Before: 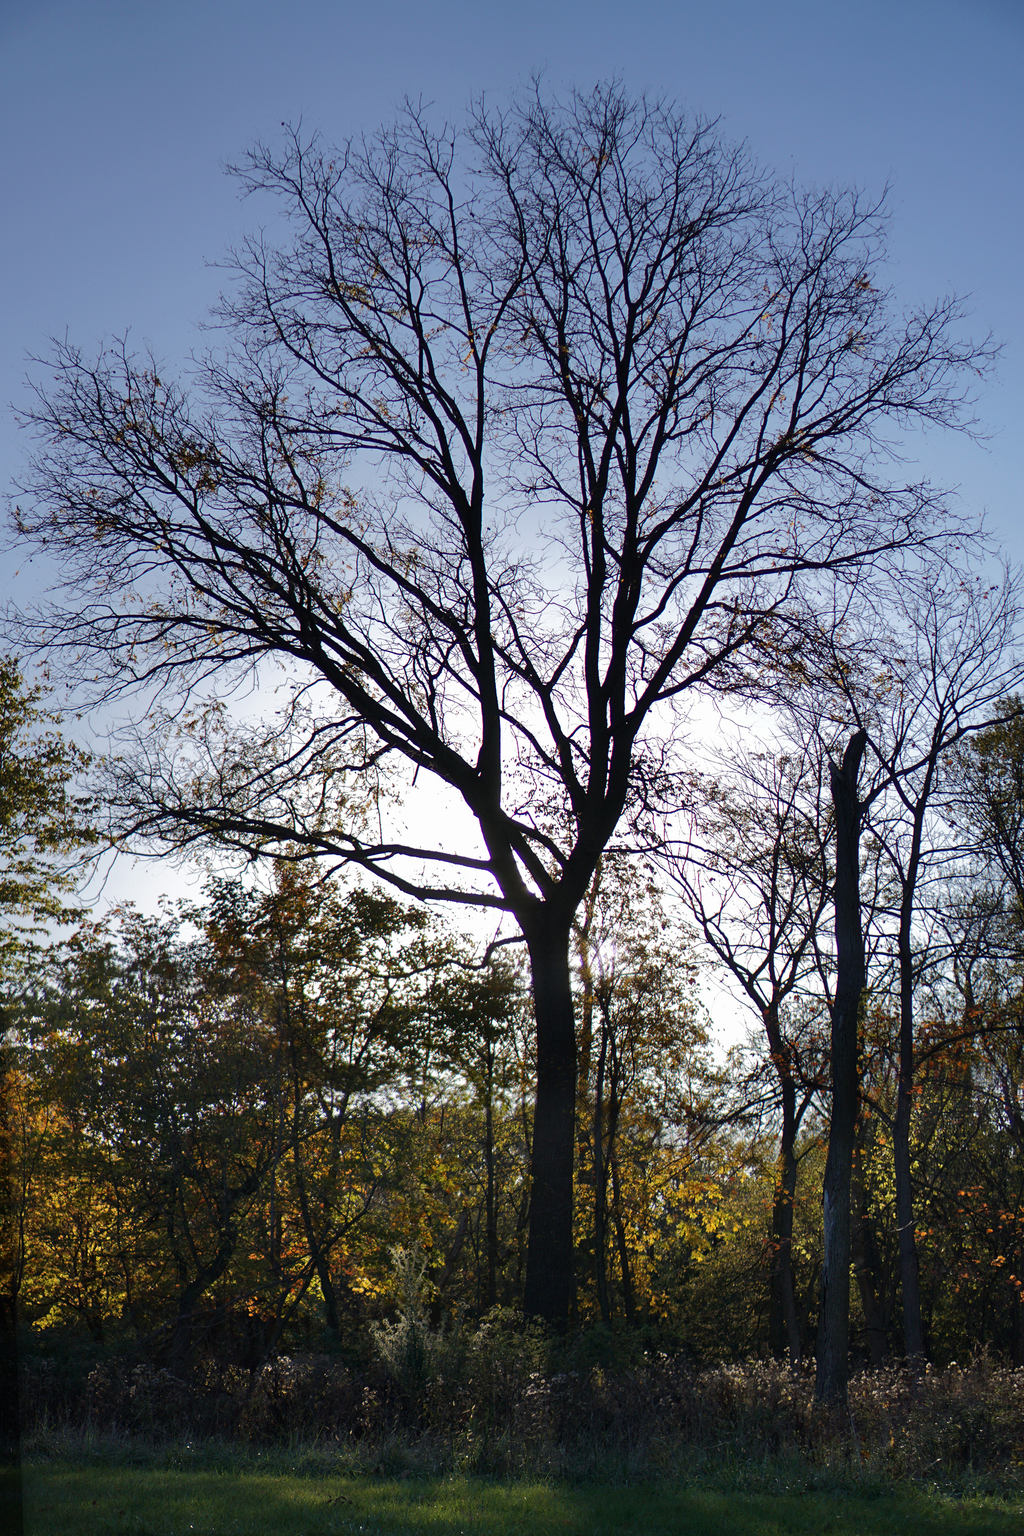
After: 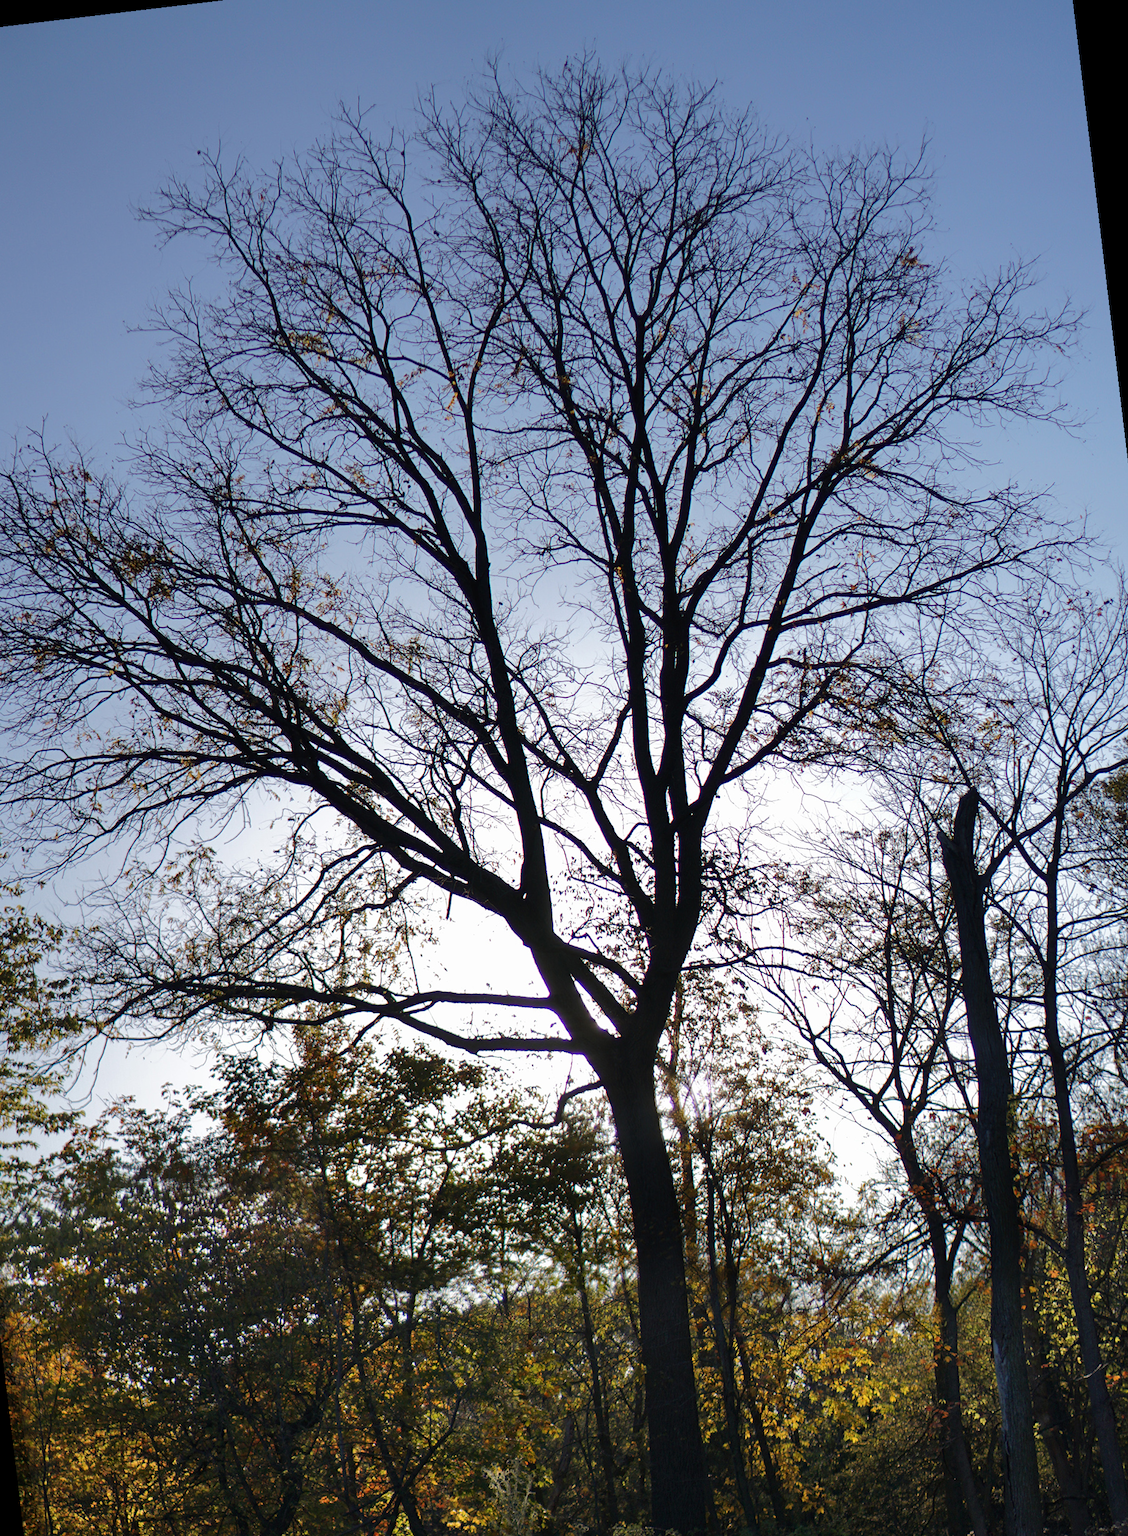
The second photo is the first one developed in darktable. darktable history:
rotate and perspective: rotation -6.83°, automatic cropping off
crop and rotate: left 10.77%, top 5.1%, right 10.41%, bottom 16.76%
